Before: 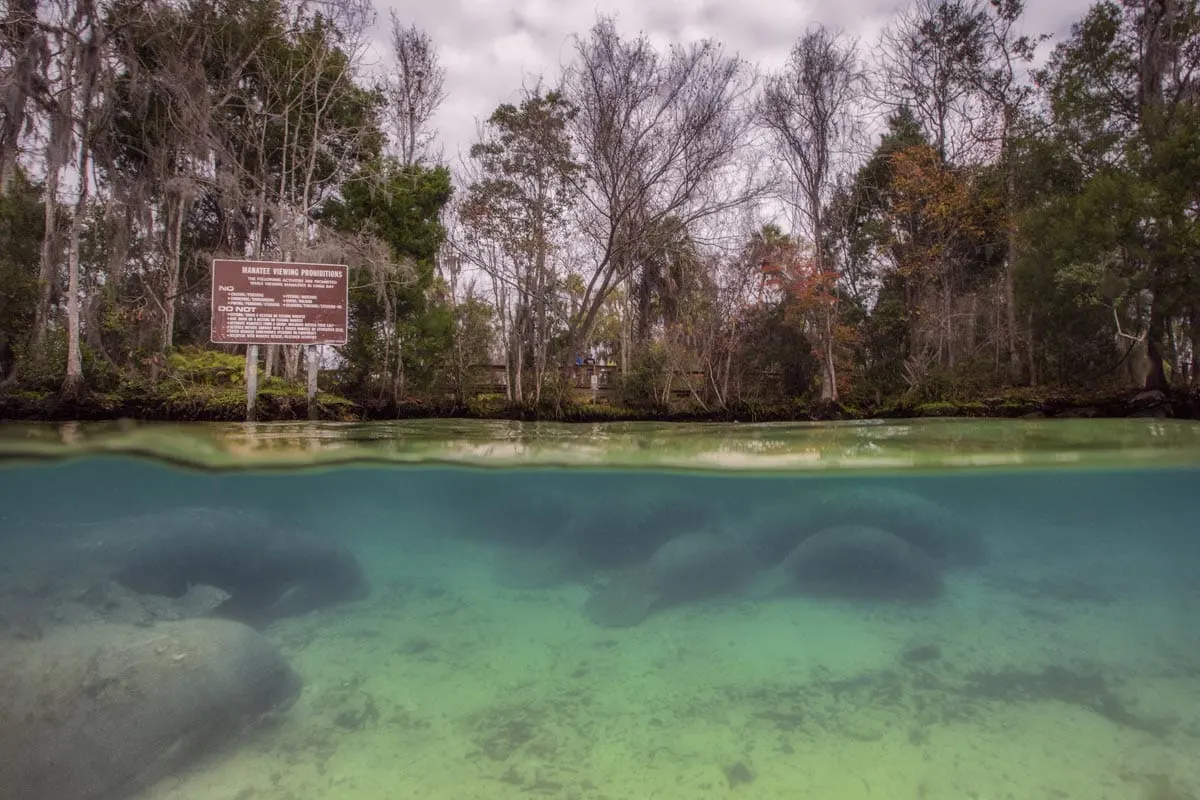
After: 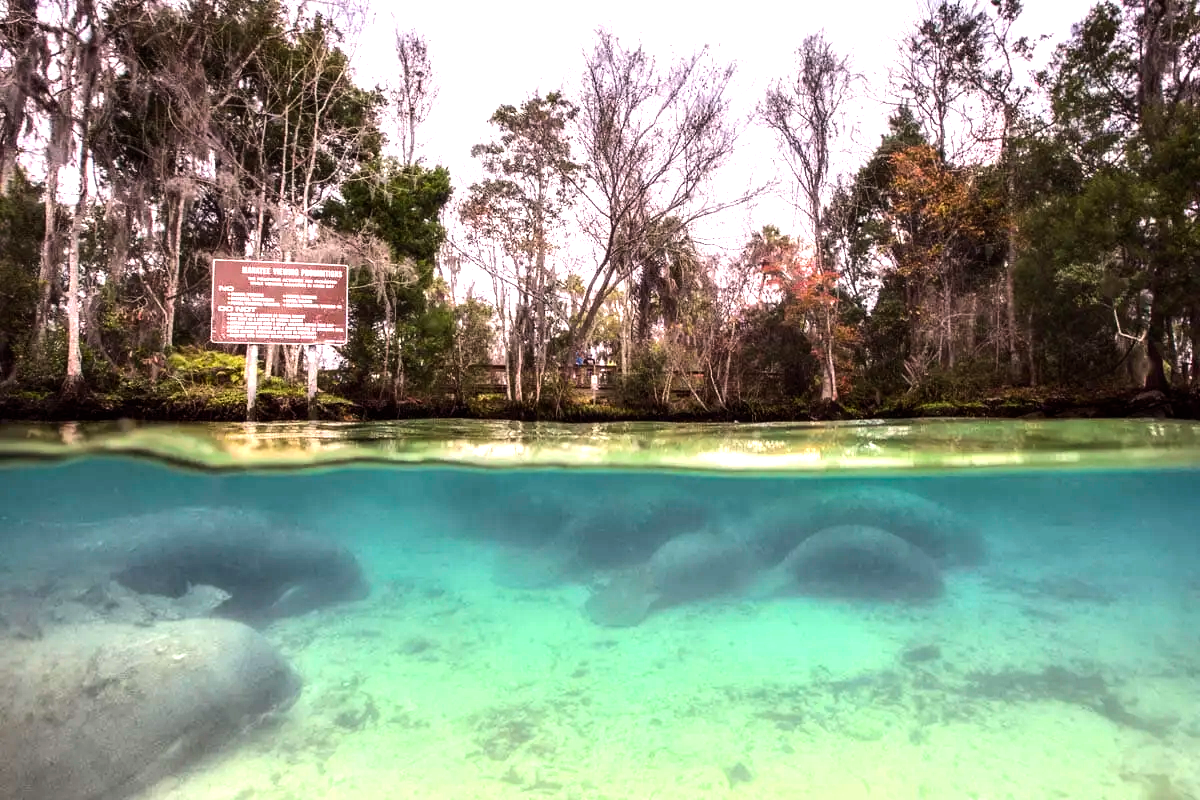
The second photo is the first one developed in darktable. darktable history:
tone equalizer: -8 EV -1.08 EV, -7 EV -1.01 EV, -6 EV -0.867 EV, -5 EV -0.578 EV, -3 EV 0.578 EV, -2 EV 0.867 EV, -1 EV 1.01 EV, +0 EV 1.08 EV, edges refinement/feathering 500, mask exposure compensation -1.57 EV, preserve details no
exposure: black level correction 0, exposure 0.7 EV, compensate exposure bias true, compensate highlight preservation false
